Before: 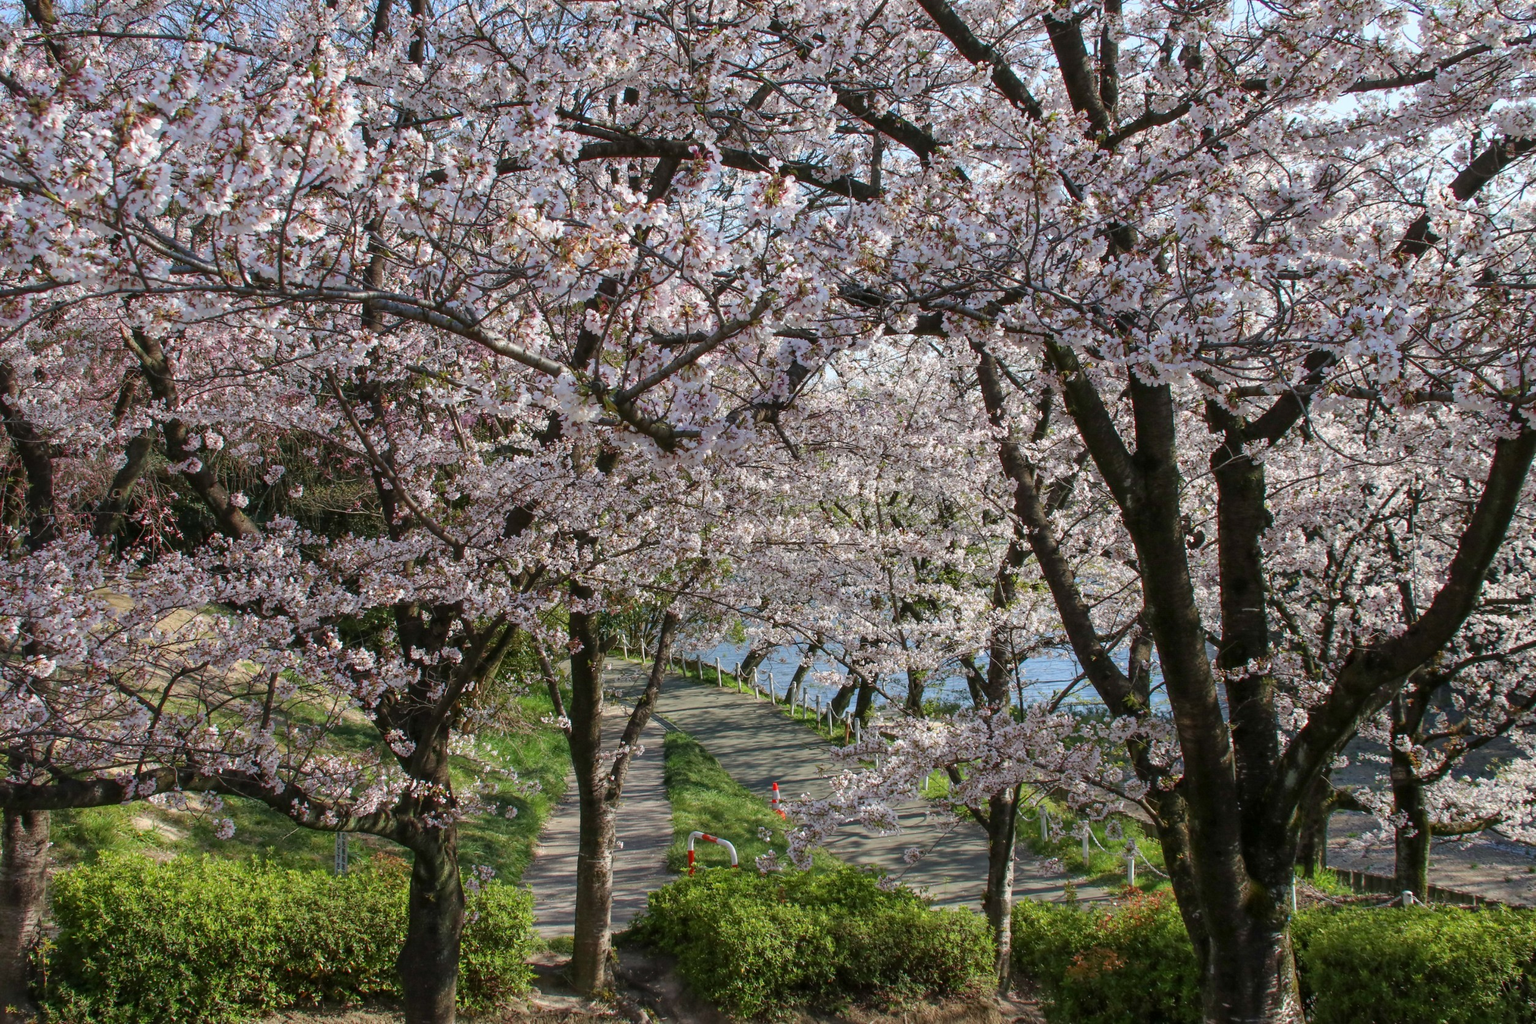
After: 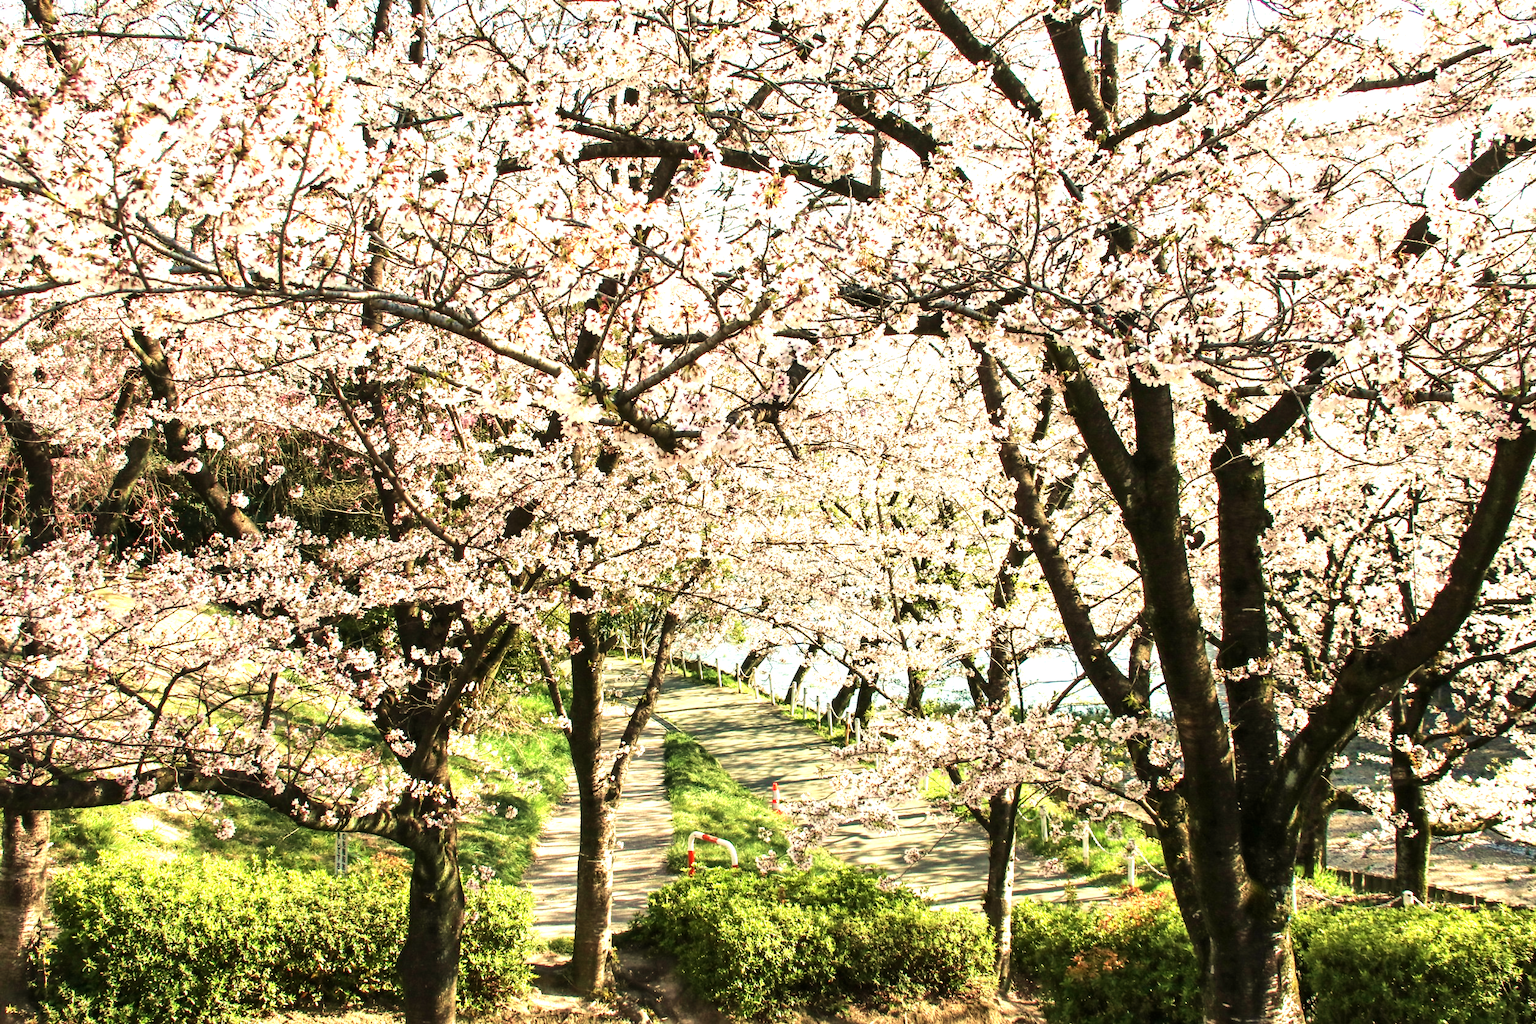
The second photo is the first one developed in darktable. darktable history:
shadows and highlights: shadows 30.86, highlights 0, soften with gaussian
exposure: black level correction 0, exposure 1.1 EV, compensate highlight preservation false
tone equalizer: -8 EV -1.08 EV, -7 EV -1.01 EV, -6 EV -0.867 EV, -5 EV -0.578 EV, -3 EV 0.578 EV, -2 EV 0.867 EV, -1 EV 1.01 EV, +0 EV 1.08 EV, edges refinement/feathering 500, mask exposure compensation -1.57 EV, preserve details no
velvia: on, module defaults
white balance: red 1.08, blue 0.791
